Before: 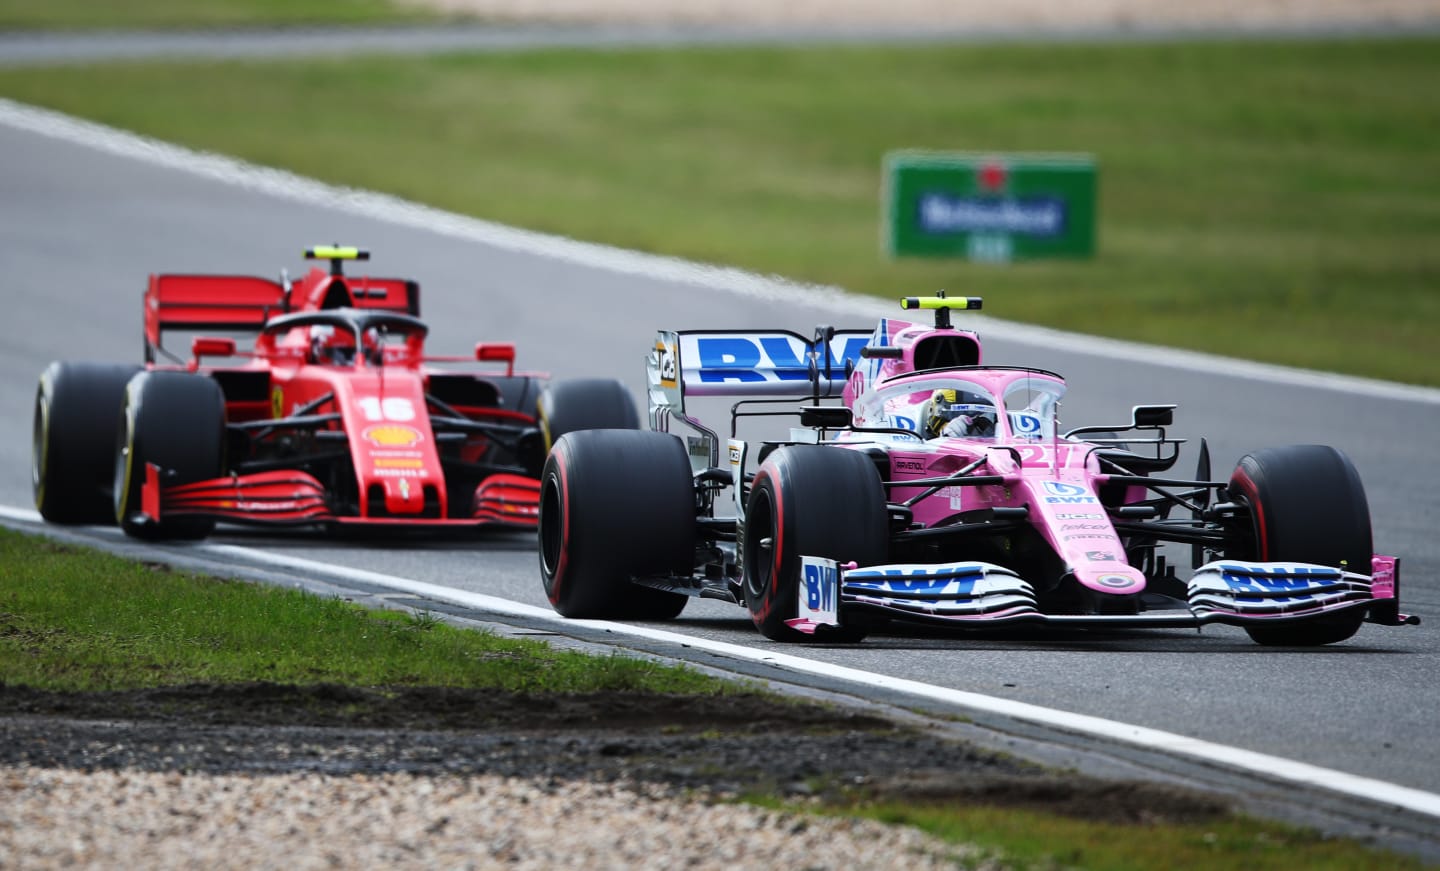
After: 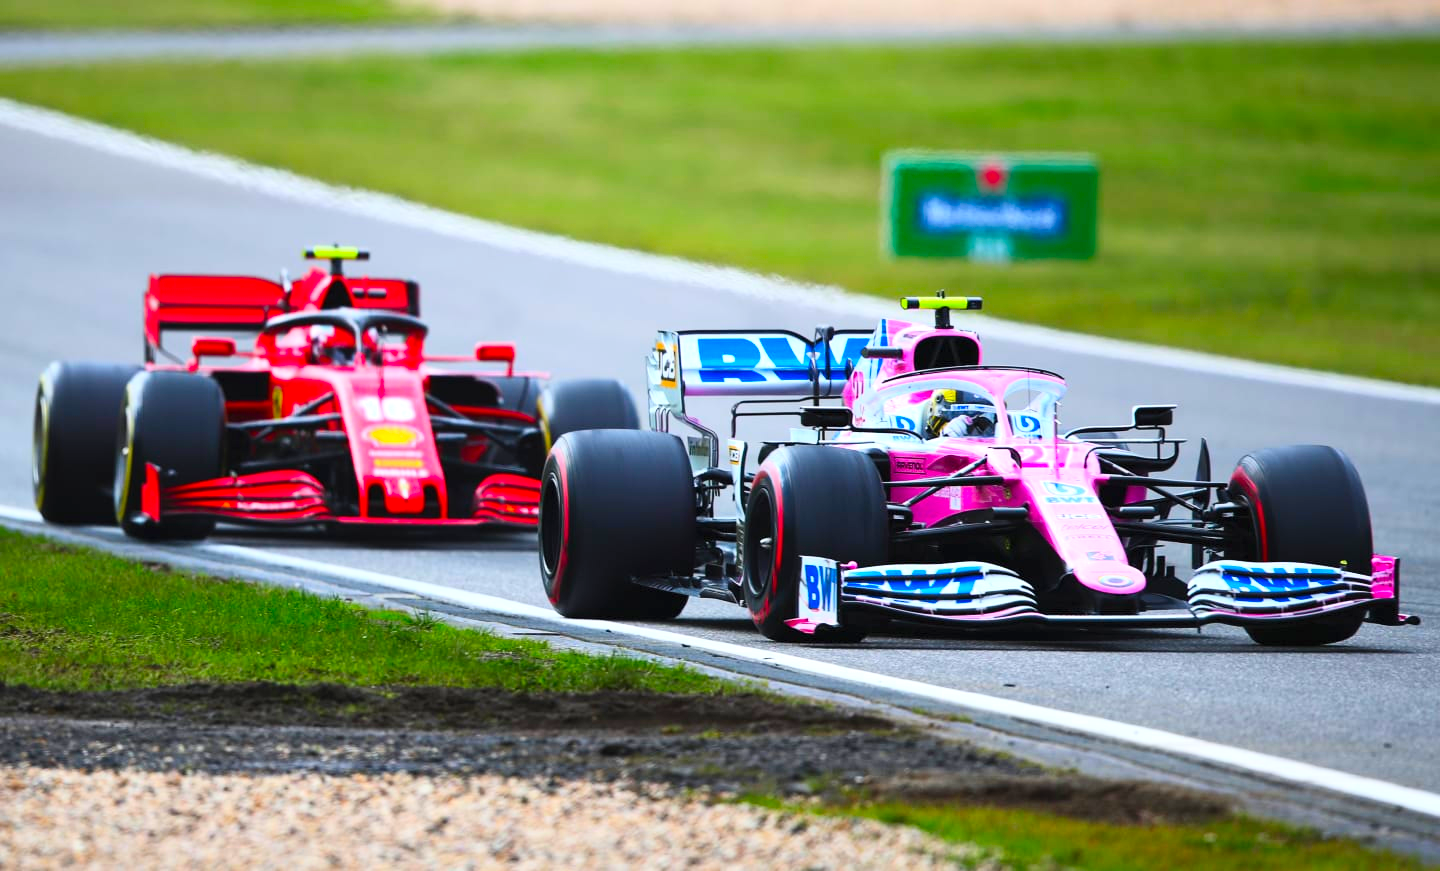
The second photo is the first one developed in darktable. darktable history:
exposure: exposure 0.203 EV, compensate exposure bias true, compensate highlight preservation false
contrast brightness saturation: contrast 0.2, brightness 0.195, saturation 0.79
